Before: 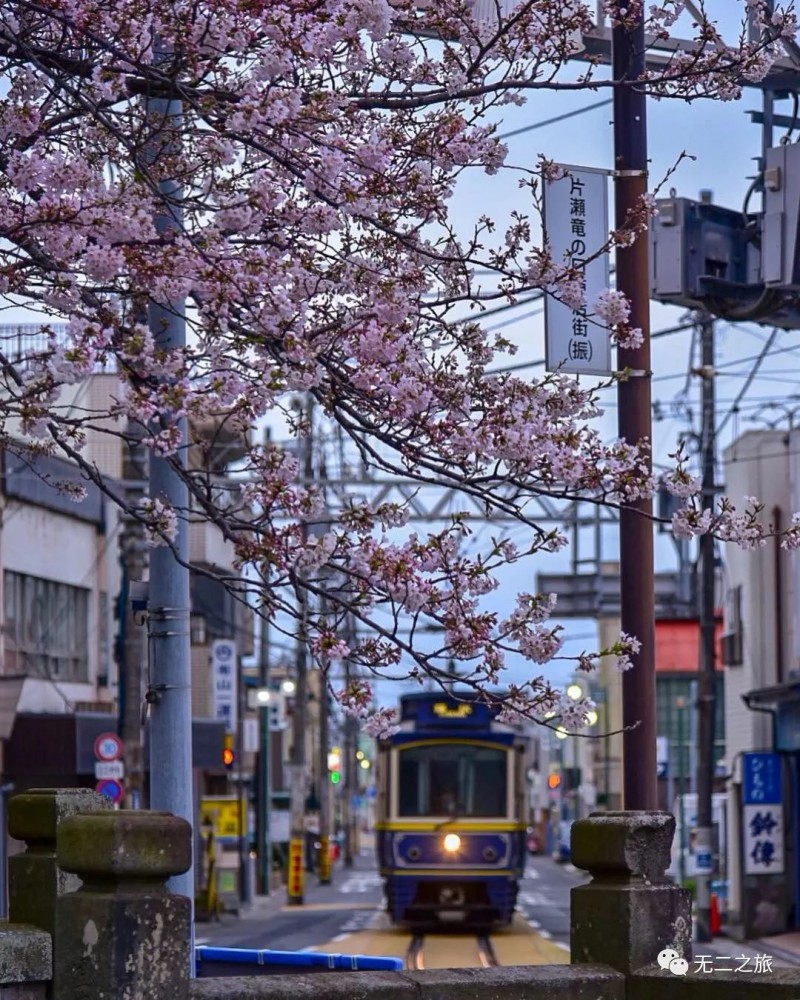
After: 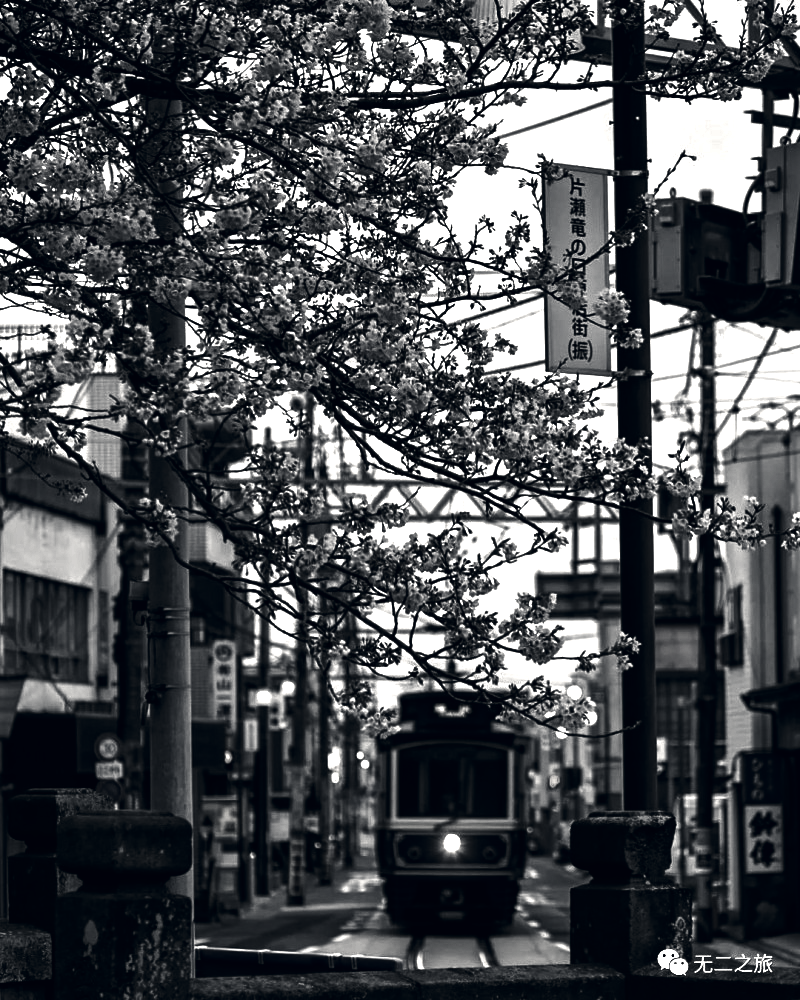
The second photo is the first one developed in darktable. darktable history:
contrast brightness saturation: contrast 0.022, brightness -0.984, saturation -0.987
color correction: highlights a* 0.379, highlights b* 2.73, shadows a* -1.16, shadows b* -4.09
exposure: black level correction 0, exposure 1.098 EV, compensate exposure bias true, compensate highlight preservation false
